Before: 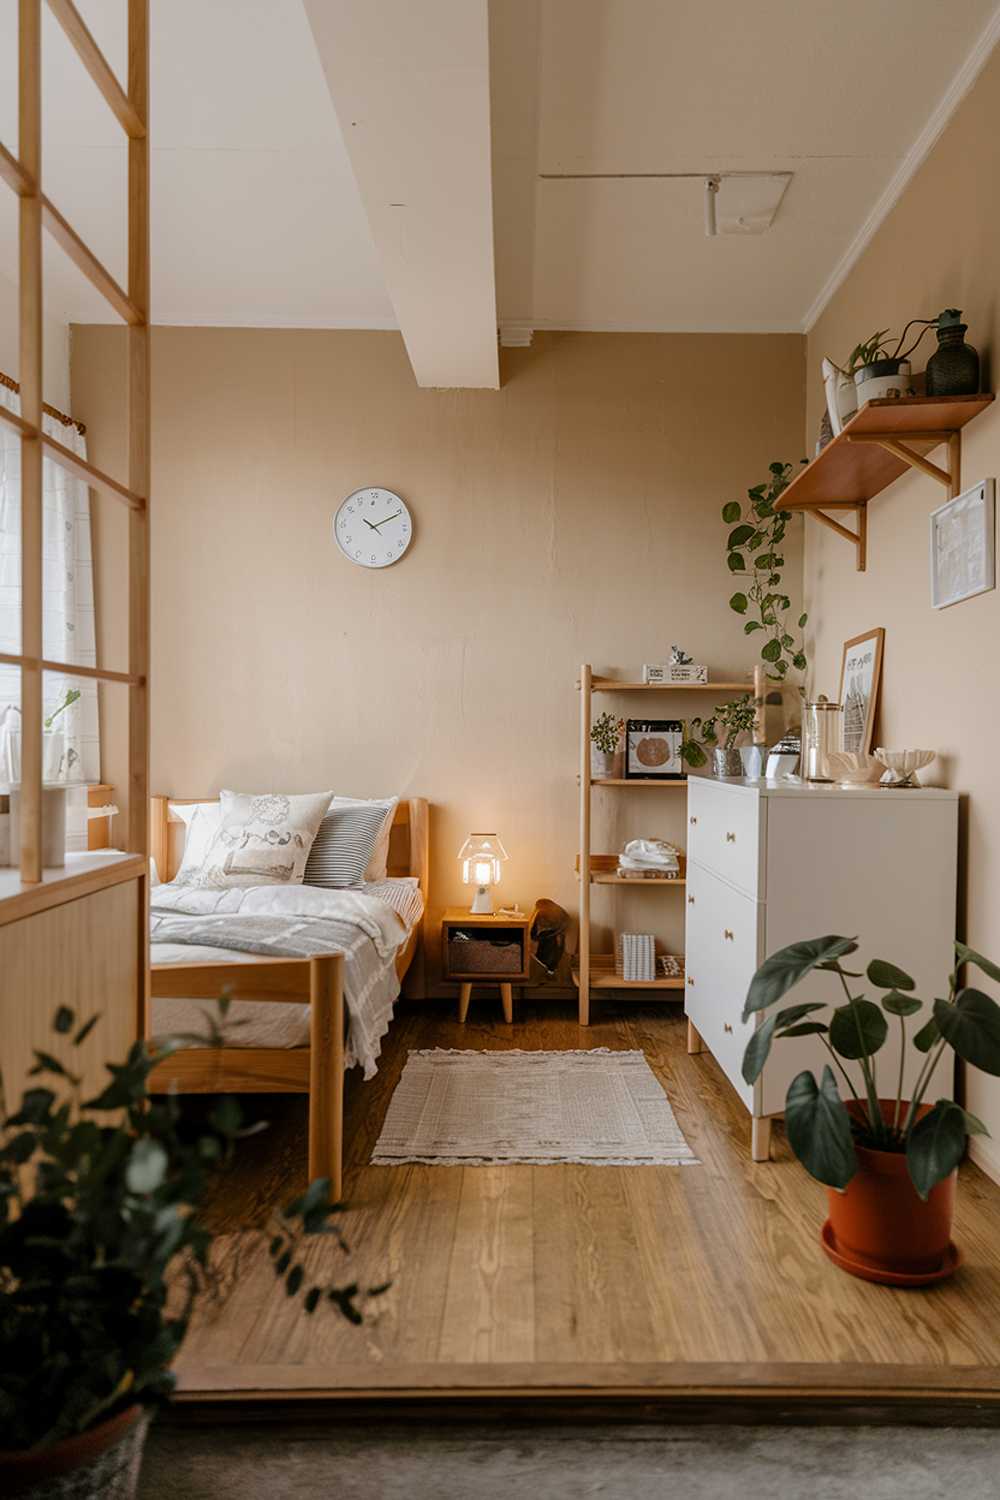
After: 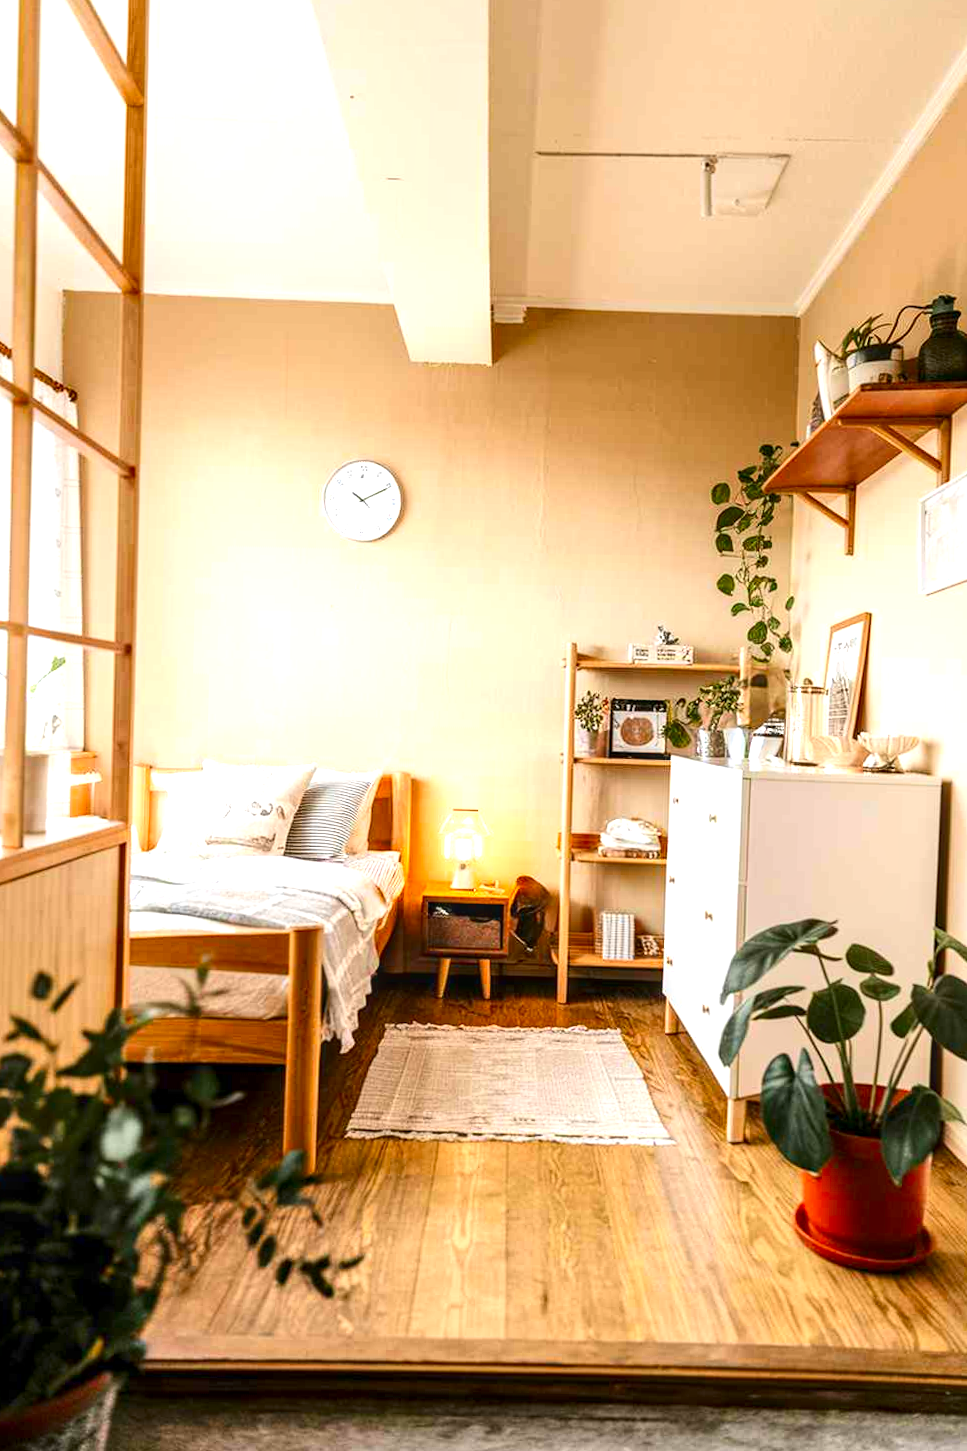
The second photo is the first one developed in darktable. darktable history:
crop and rotate: angle -1.28°
contrast brightness saturation: contrast 0.162, saturation 0.325
local contrast: detail 130%
exposure: black level correction 0, exposure 1.29 EV, compensate highlight preservation false
